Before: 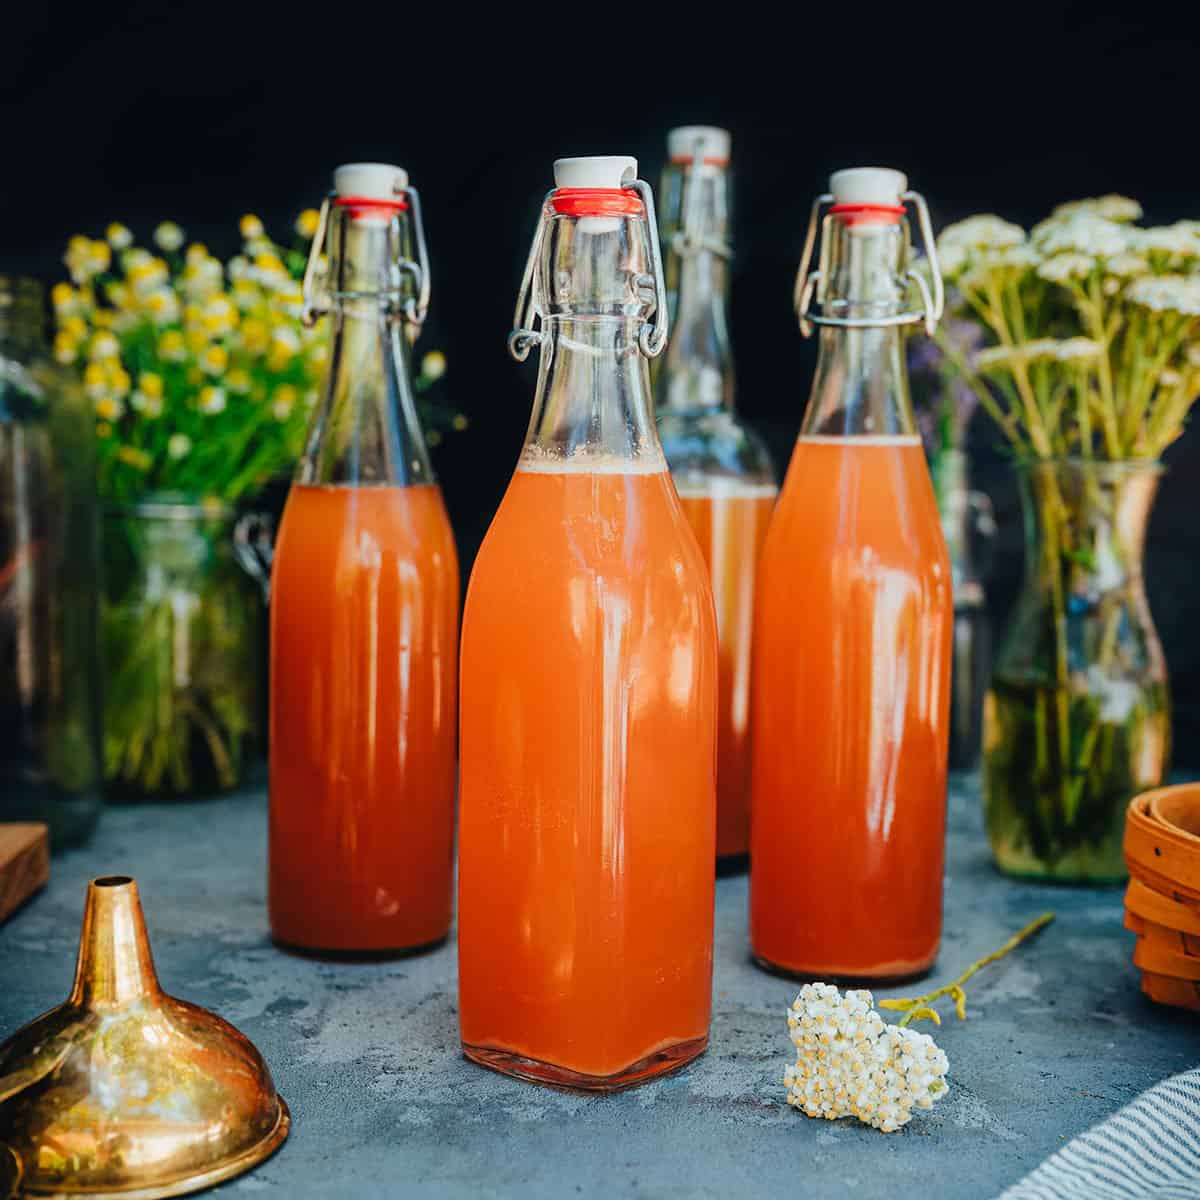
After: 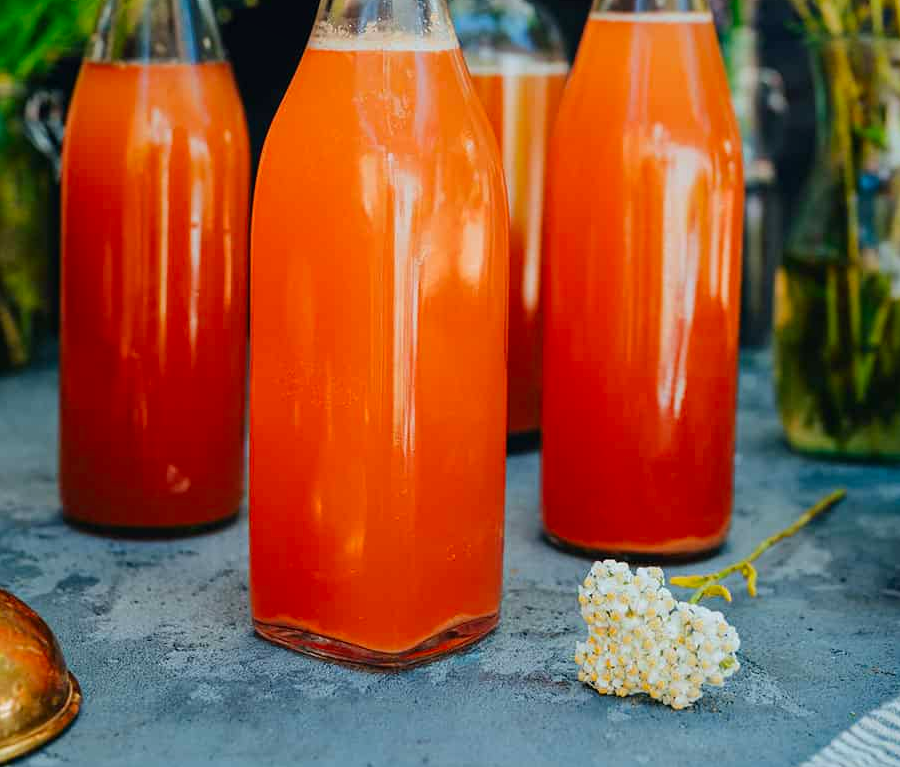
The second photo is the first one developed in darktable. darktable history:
shadows and highlights: shadows -20.21, white point adjustment -1.98, highlights -34.75
contrast brightness saturation: contrast 0.038, saturation 0.156
crop and rotate: left 17.46%, top 35.253%, right 7.48%, bottom 0.786%
